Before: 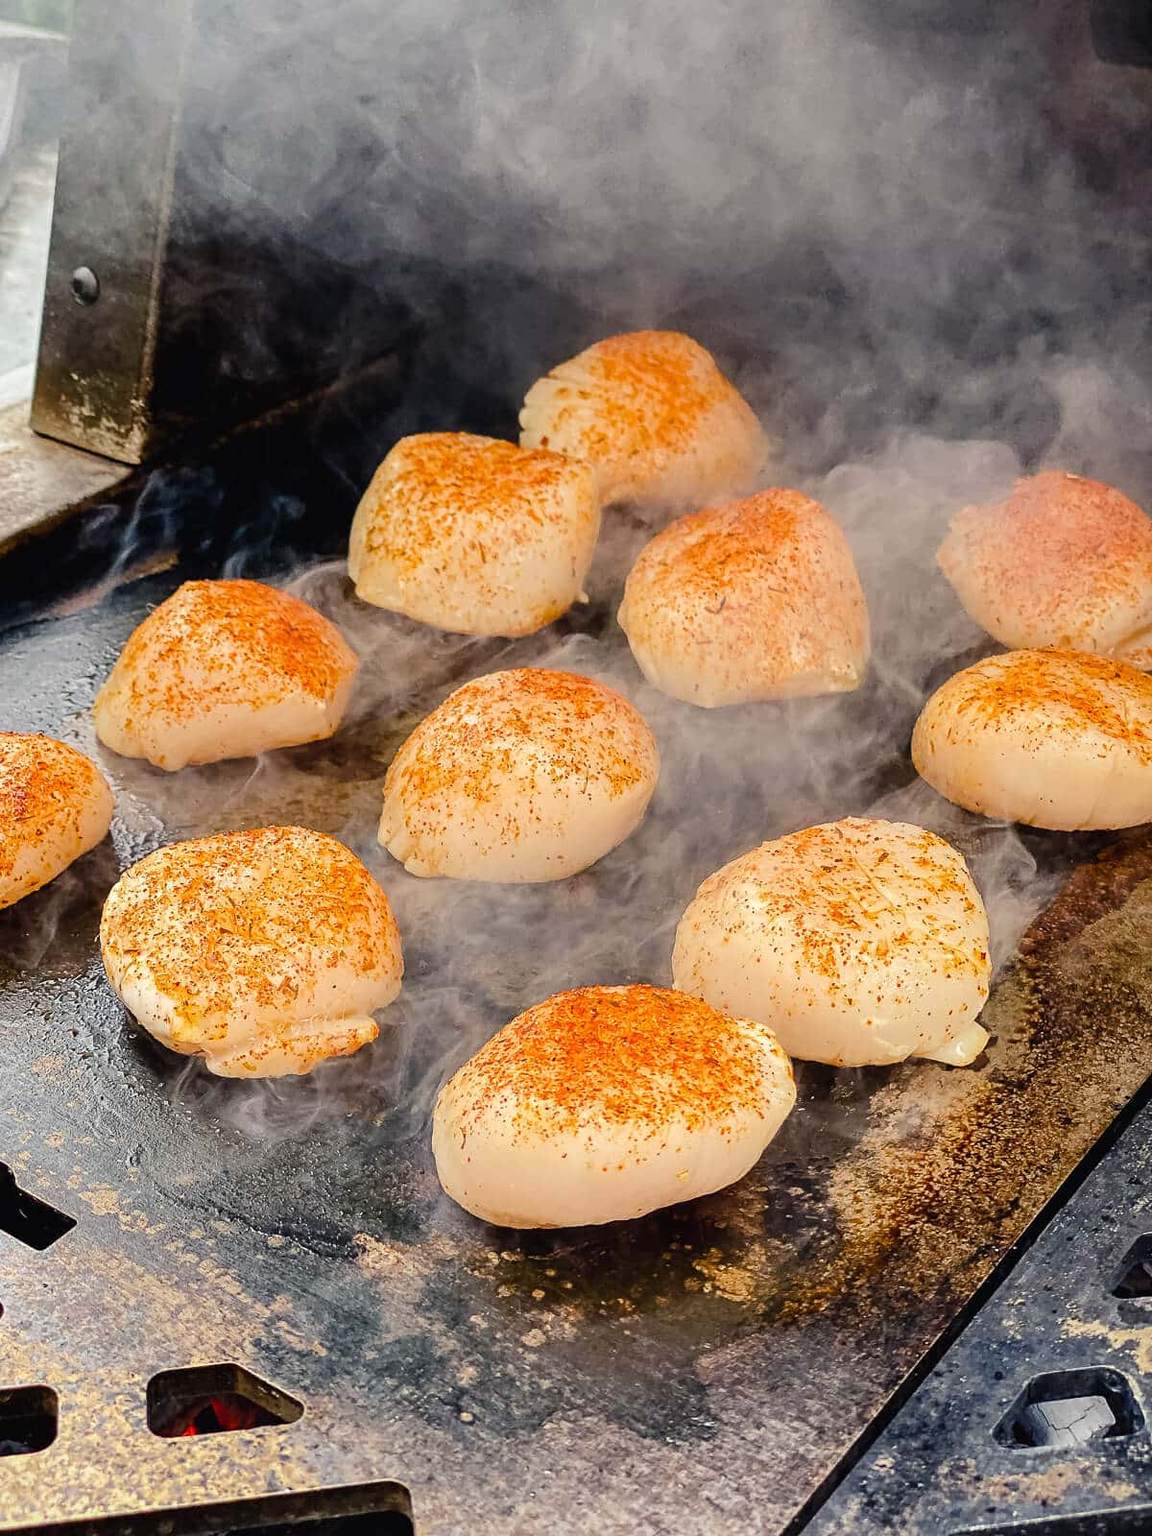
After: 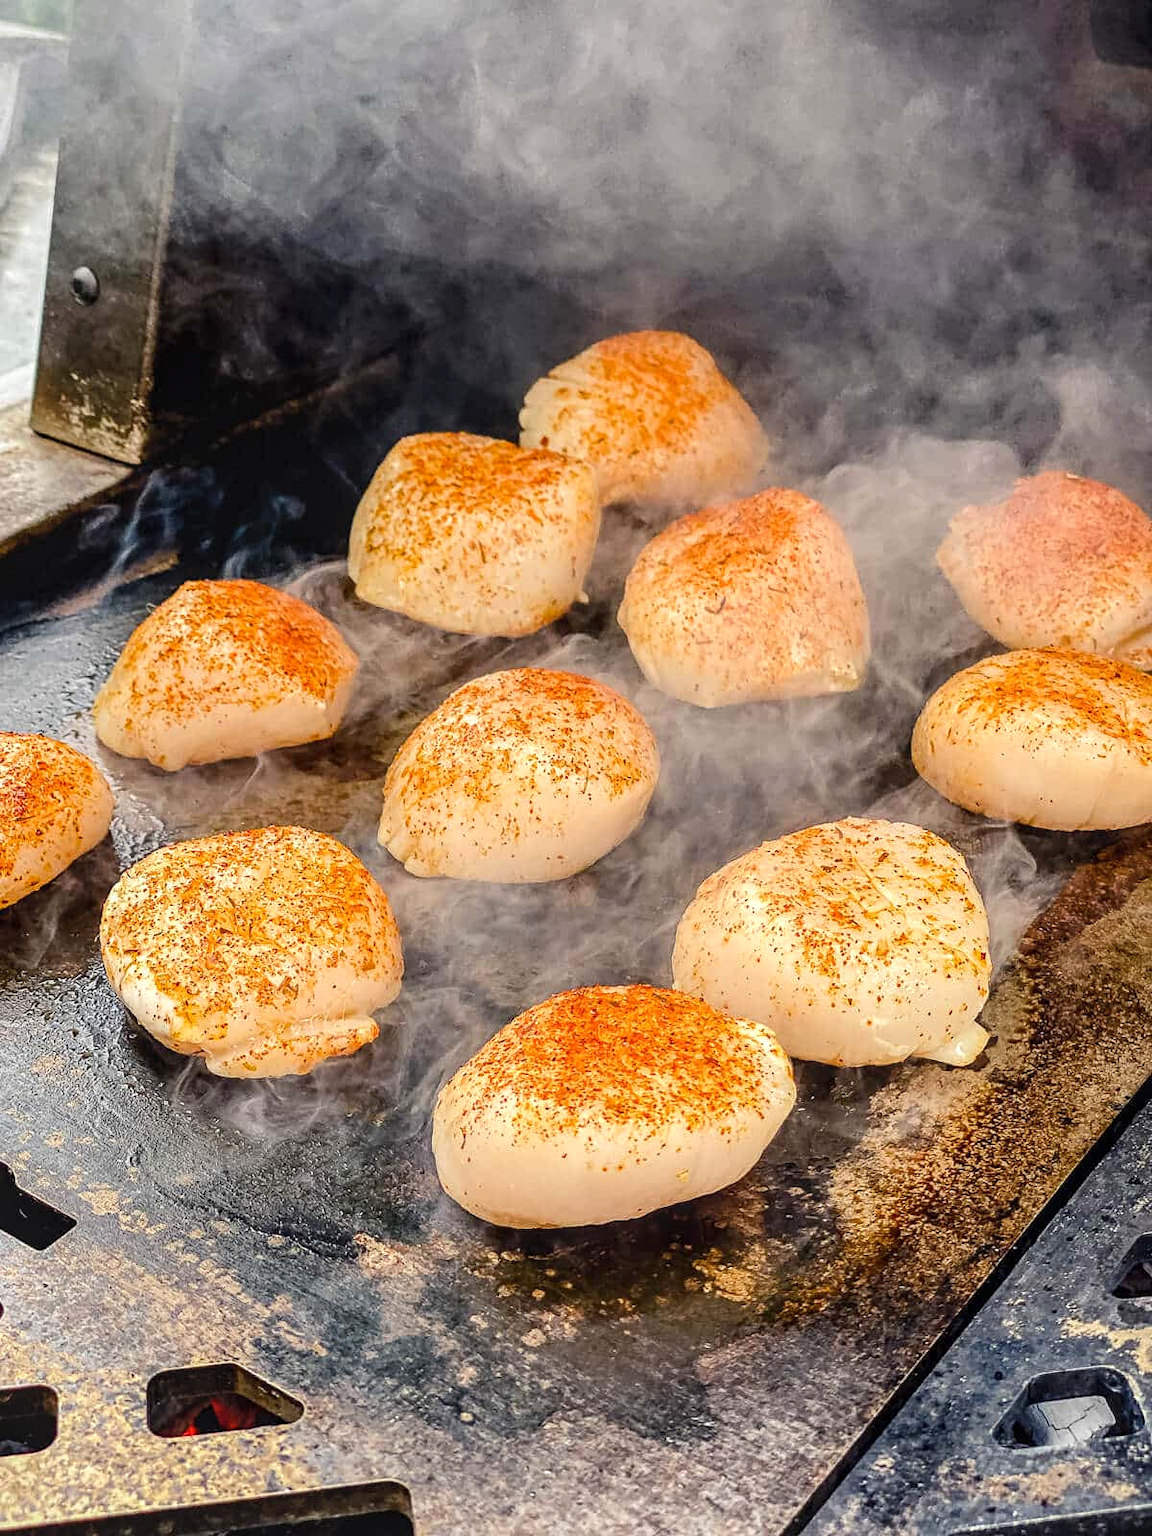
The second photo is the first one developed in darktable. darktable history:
exposure: black level correction 0, exposure 0.2 EV, compensate exposure bias true, compensate highlight preservation false
tone equalizer: -7 EV 0.18 EV, -6 EV 0.12 EV, -5 EV 0.08 EV, -4 EV 0.04 EV, -2 EV -0.02 EV, -1 EV -0.04 EV, +0 EV -0.06 EV, luminance estimator HSV value / RGB max
local contrast: on, module defaults
